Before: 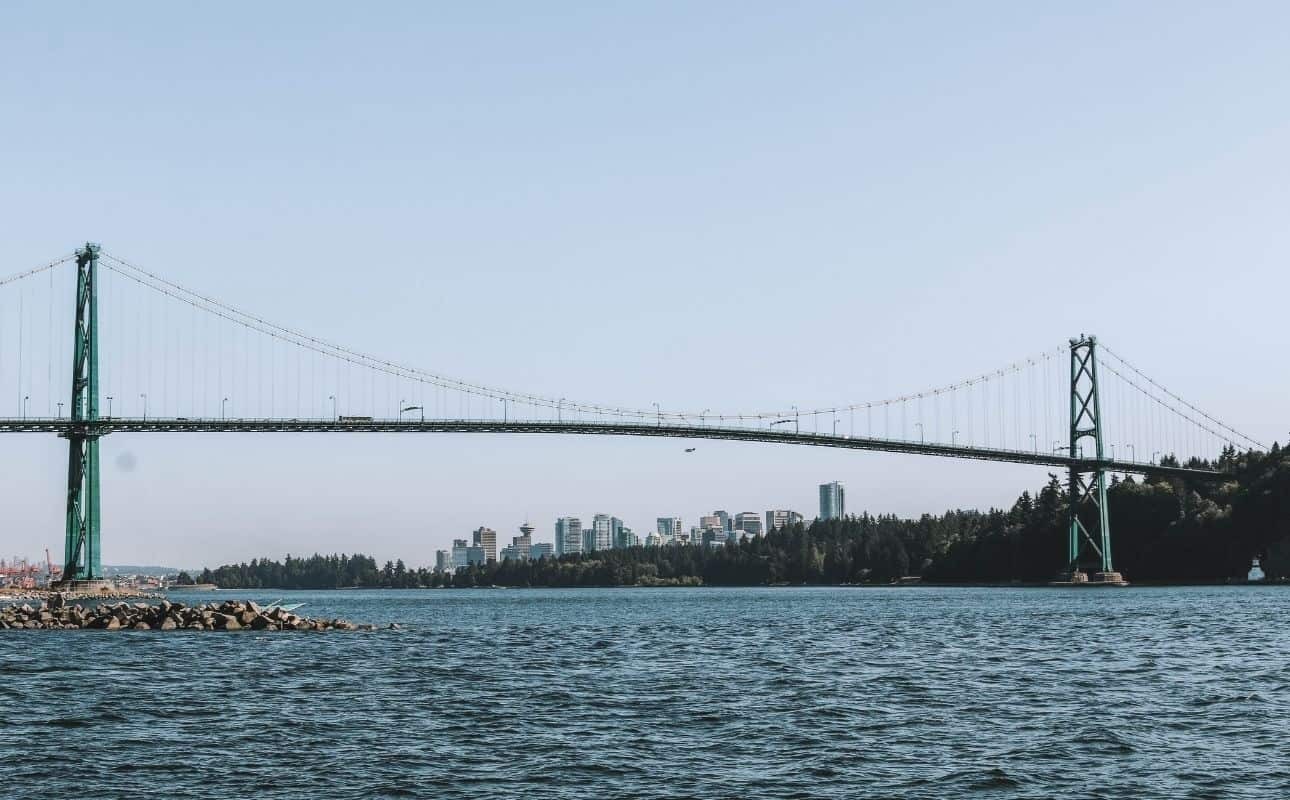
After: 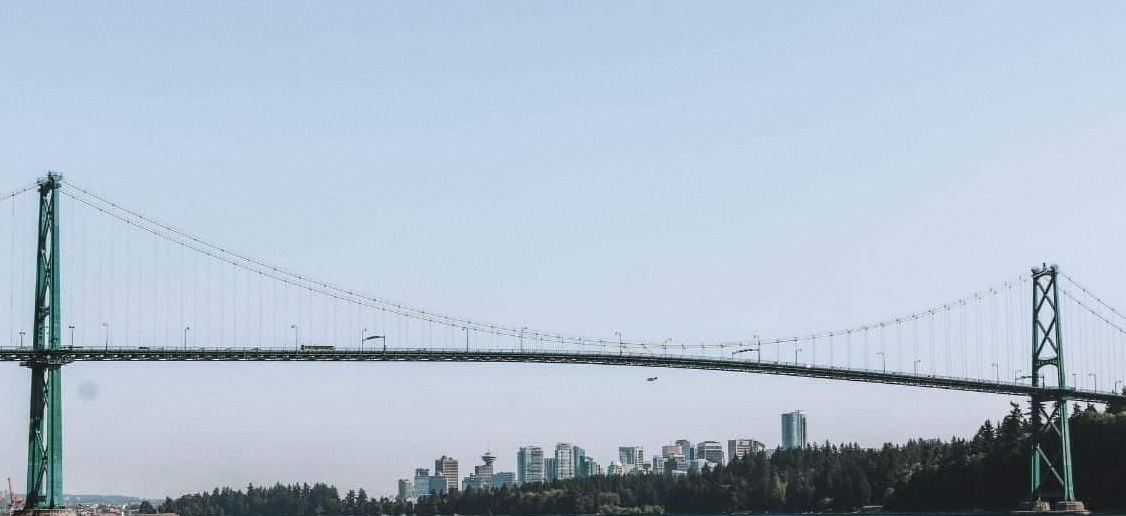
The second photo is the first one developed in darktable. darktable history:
crop: left 3.015%, top 8.969%, right 9.647%, bottom 26.457%
grain: coarseness 0.09 ISO, strength 10%
